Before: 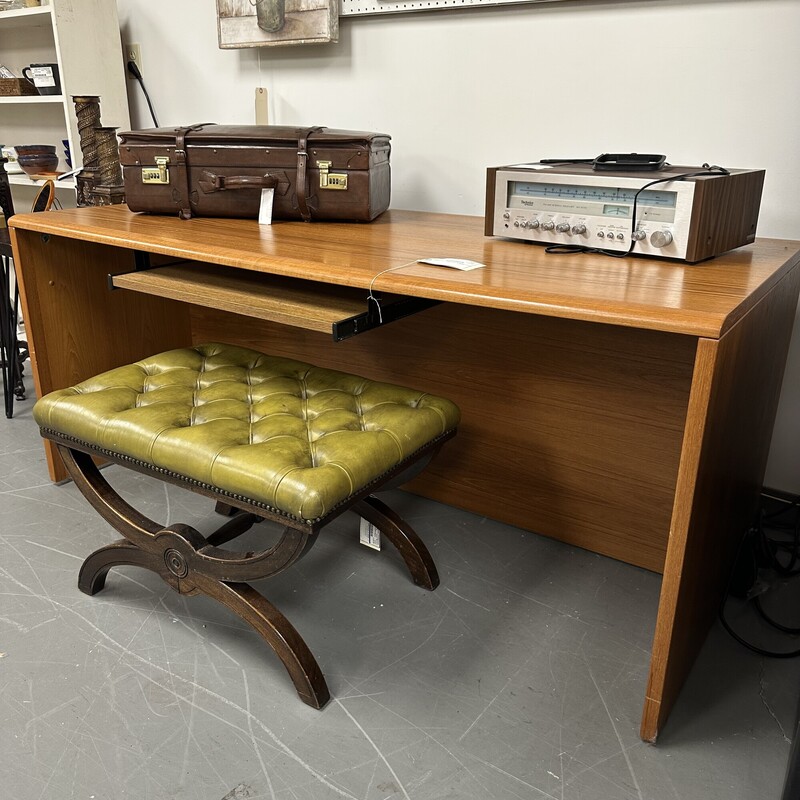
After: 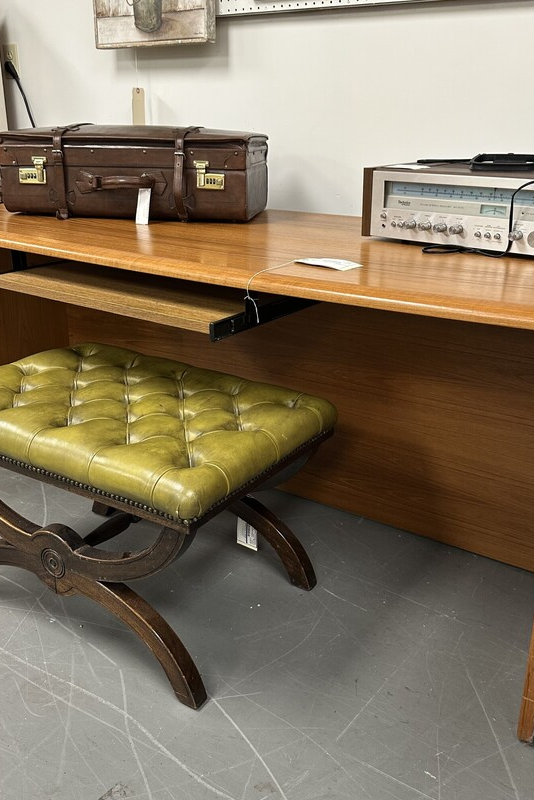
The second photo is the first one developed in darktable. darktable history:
crop: left 15.397%, right 17.732%
